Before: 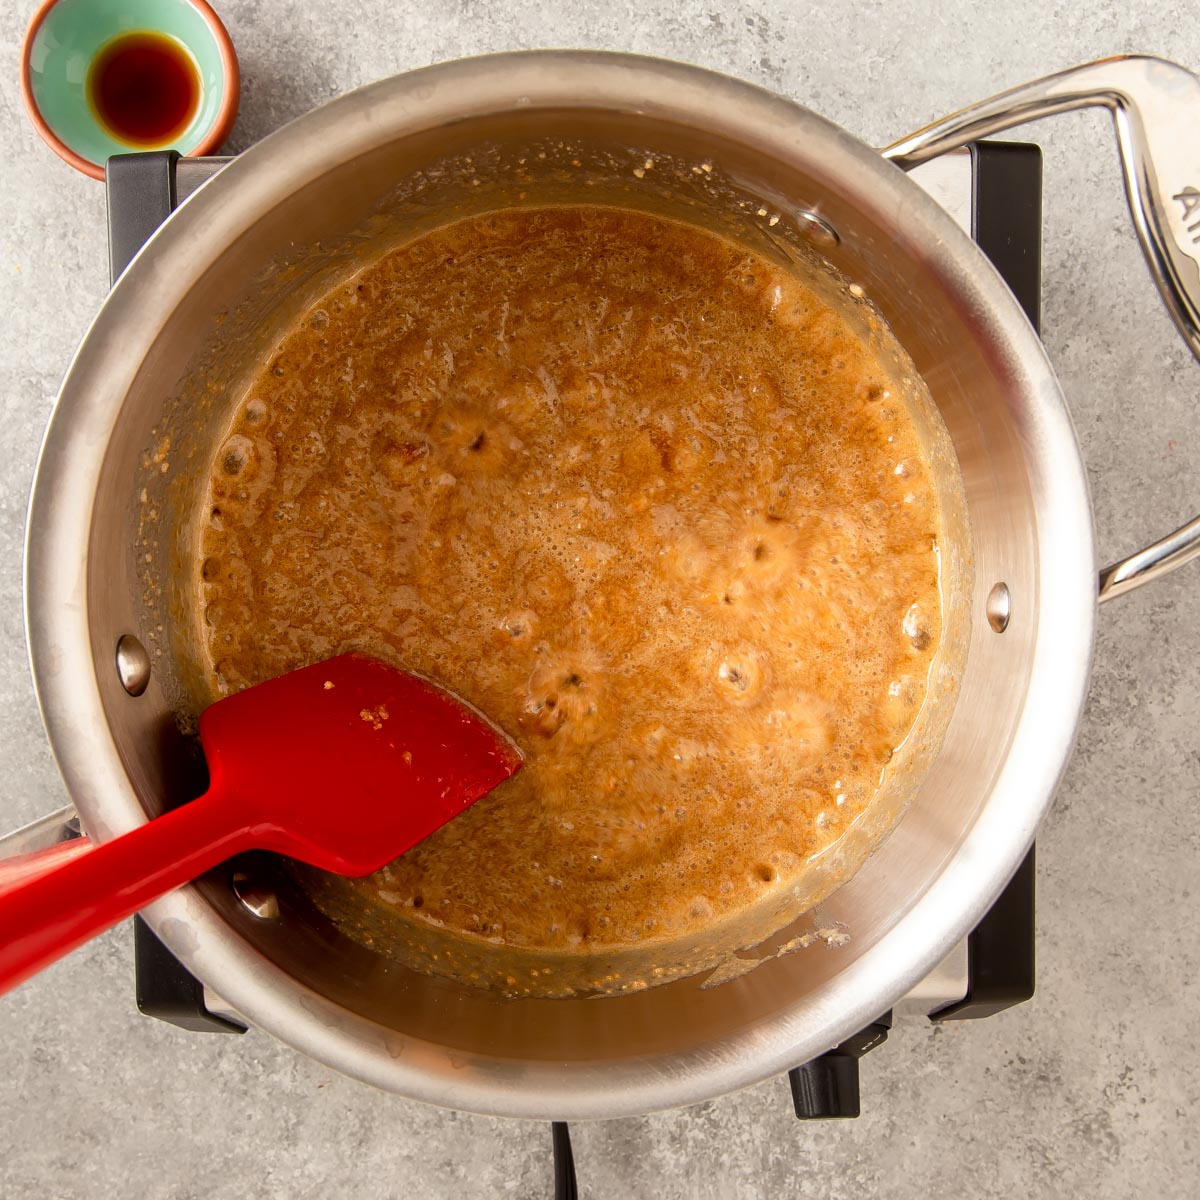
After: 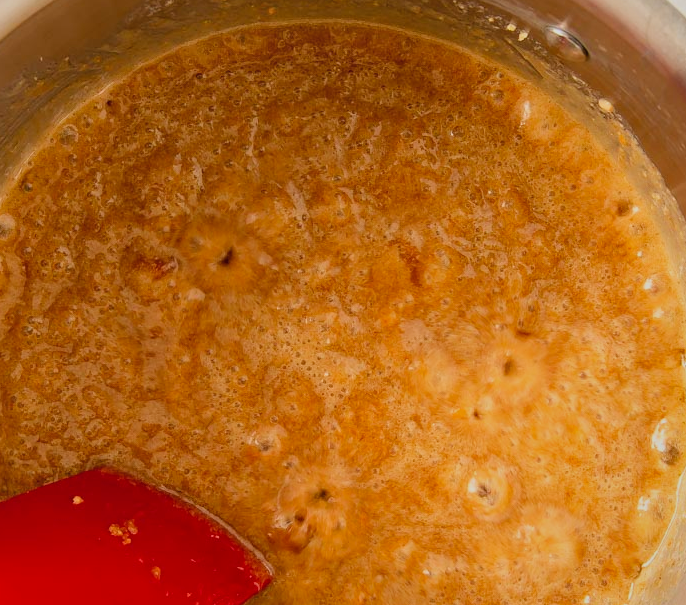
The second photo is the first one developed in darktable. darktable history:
exposure: compensate highlight preservation false
shadows and highlights: shadows color adjustment 97.66%, soften with gaussian
crop: left 20.932%, top 15.471%, right 21.848%, bottom 34.081%
contrast brightness saturation: contrast 0.03, brightness 0.06, saturation 0.13
filmic rgb: black relative exposure -7.65 EV, white relative exposure 4.56 EV, hardness 3.61, color science v6 (2022)
white balance: red 0.982, blue 1.018
